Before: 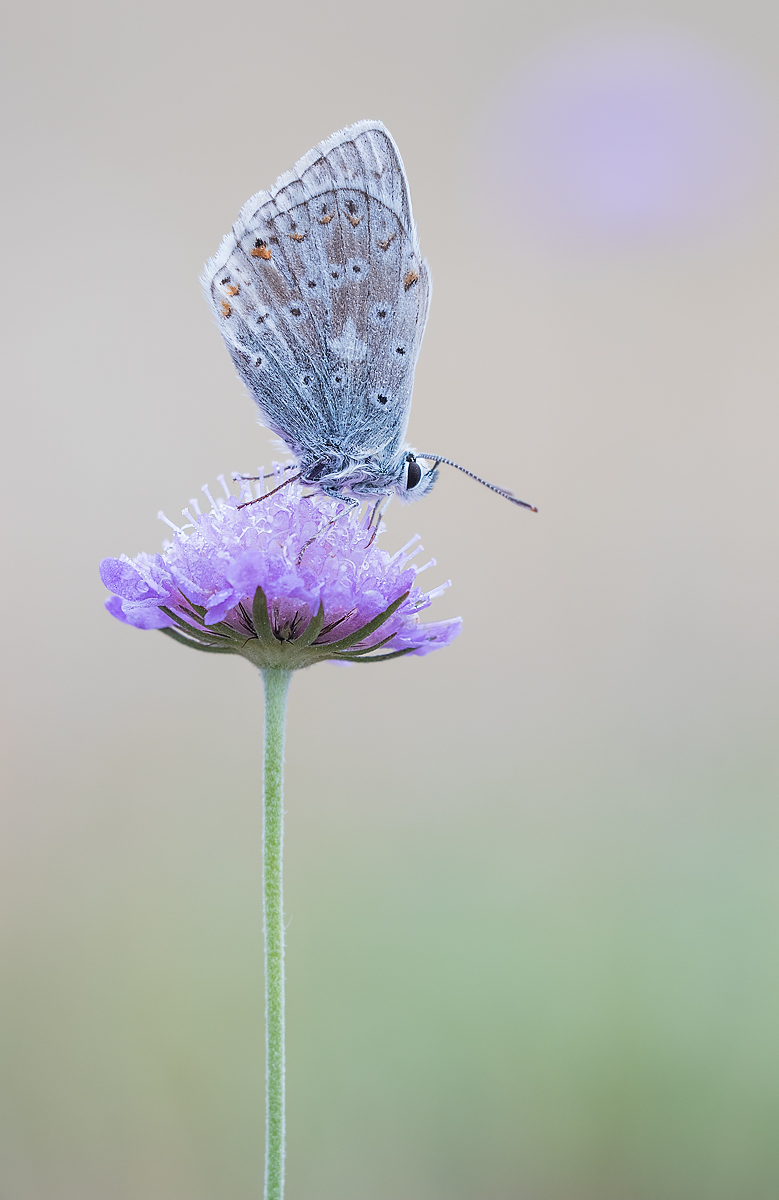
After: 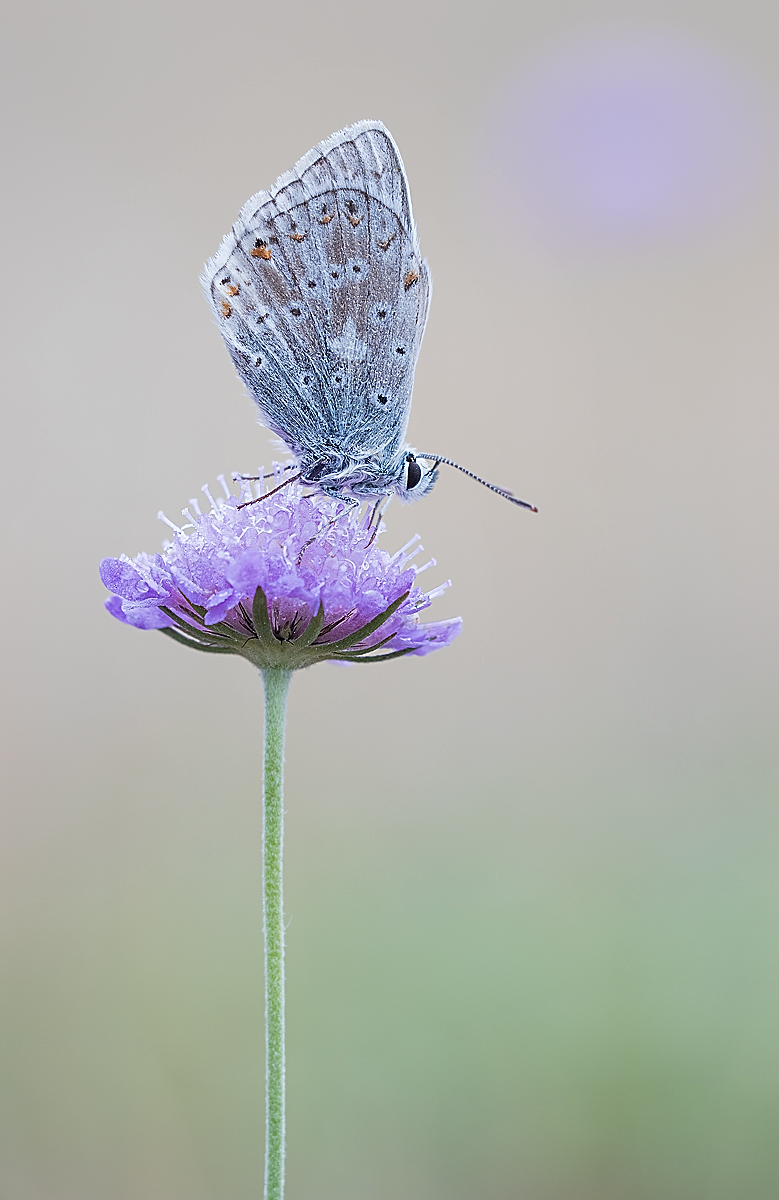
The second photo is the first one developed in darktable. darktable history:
sharpen: on, module defaults
shadows and highlights: radius 125.46, shadows 30.51, highlights -30.51, low approximation 0.01, soften with gaussian
